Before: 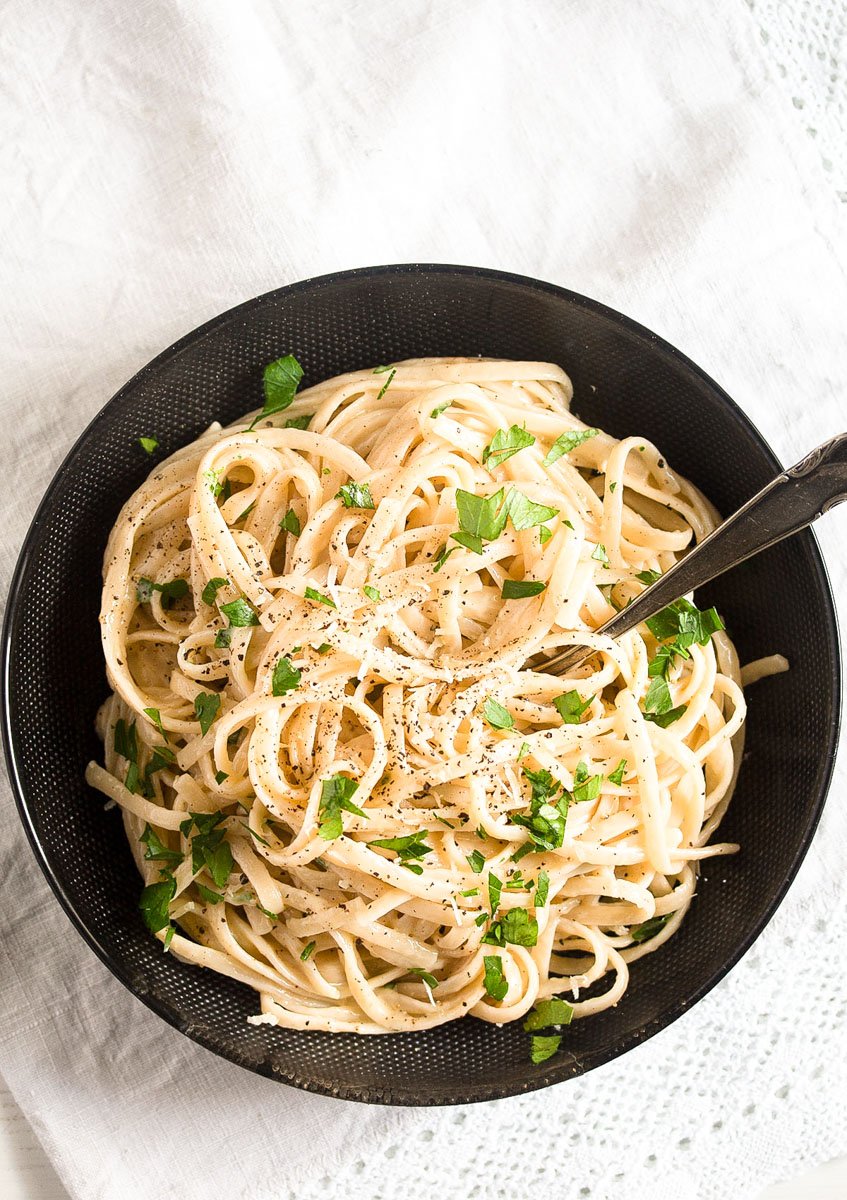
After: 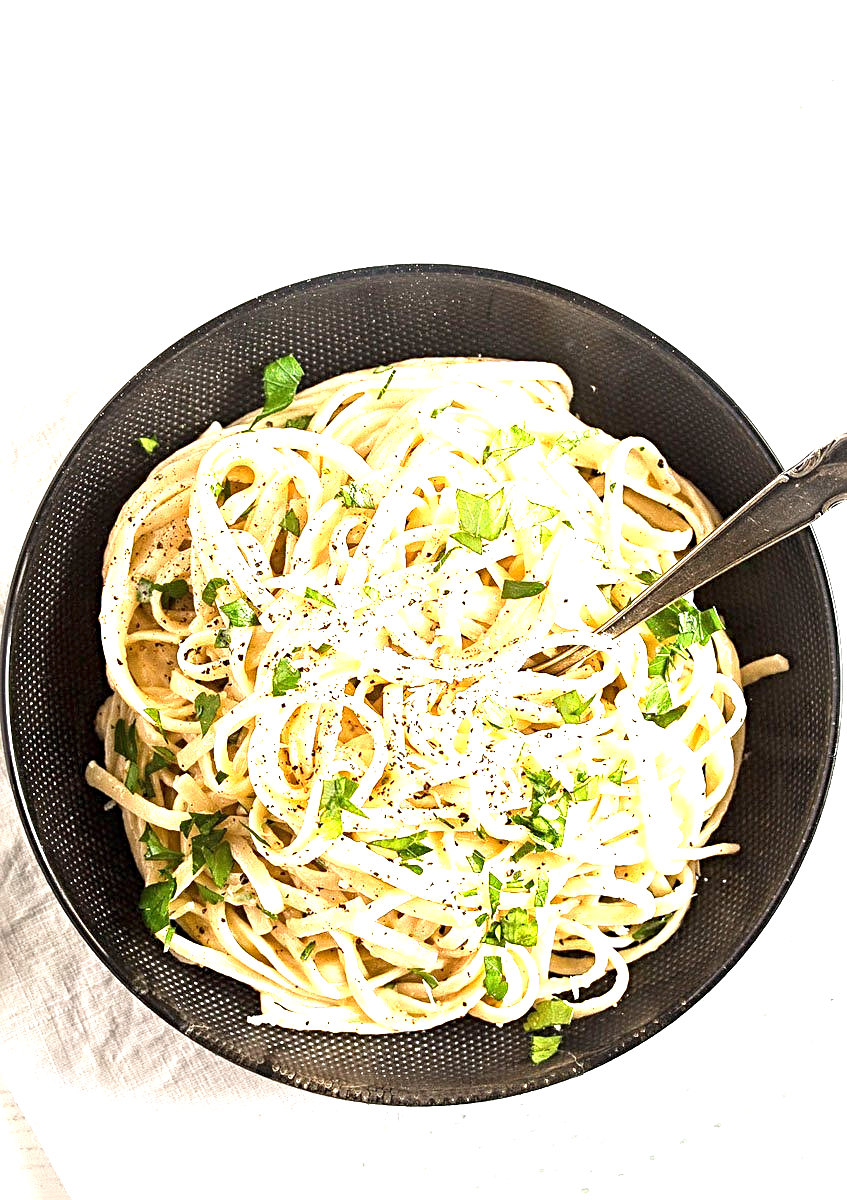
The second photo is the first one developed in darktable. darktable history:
sharpen: radius 3.997
exposure: black level correction 0, exposure 1.286 EV, compensate highlight preservation false
